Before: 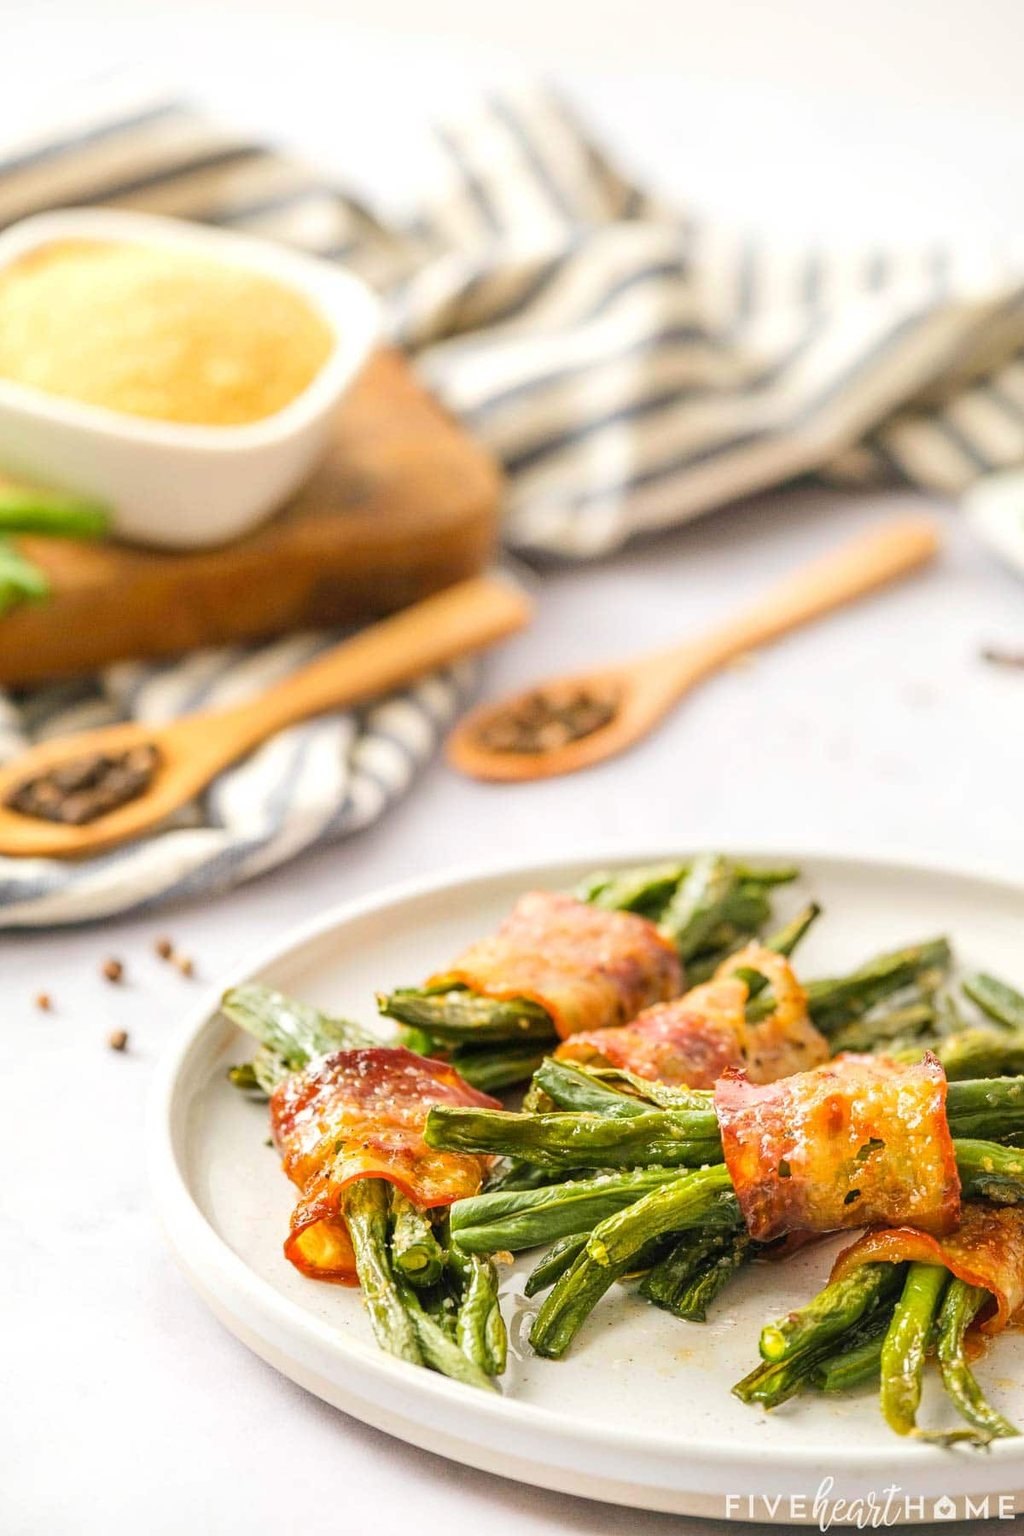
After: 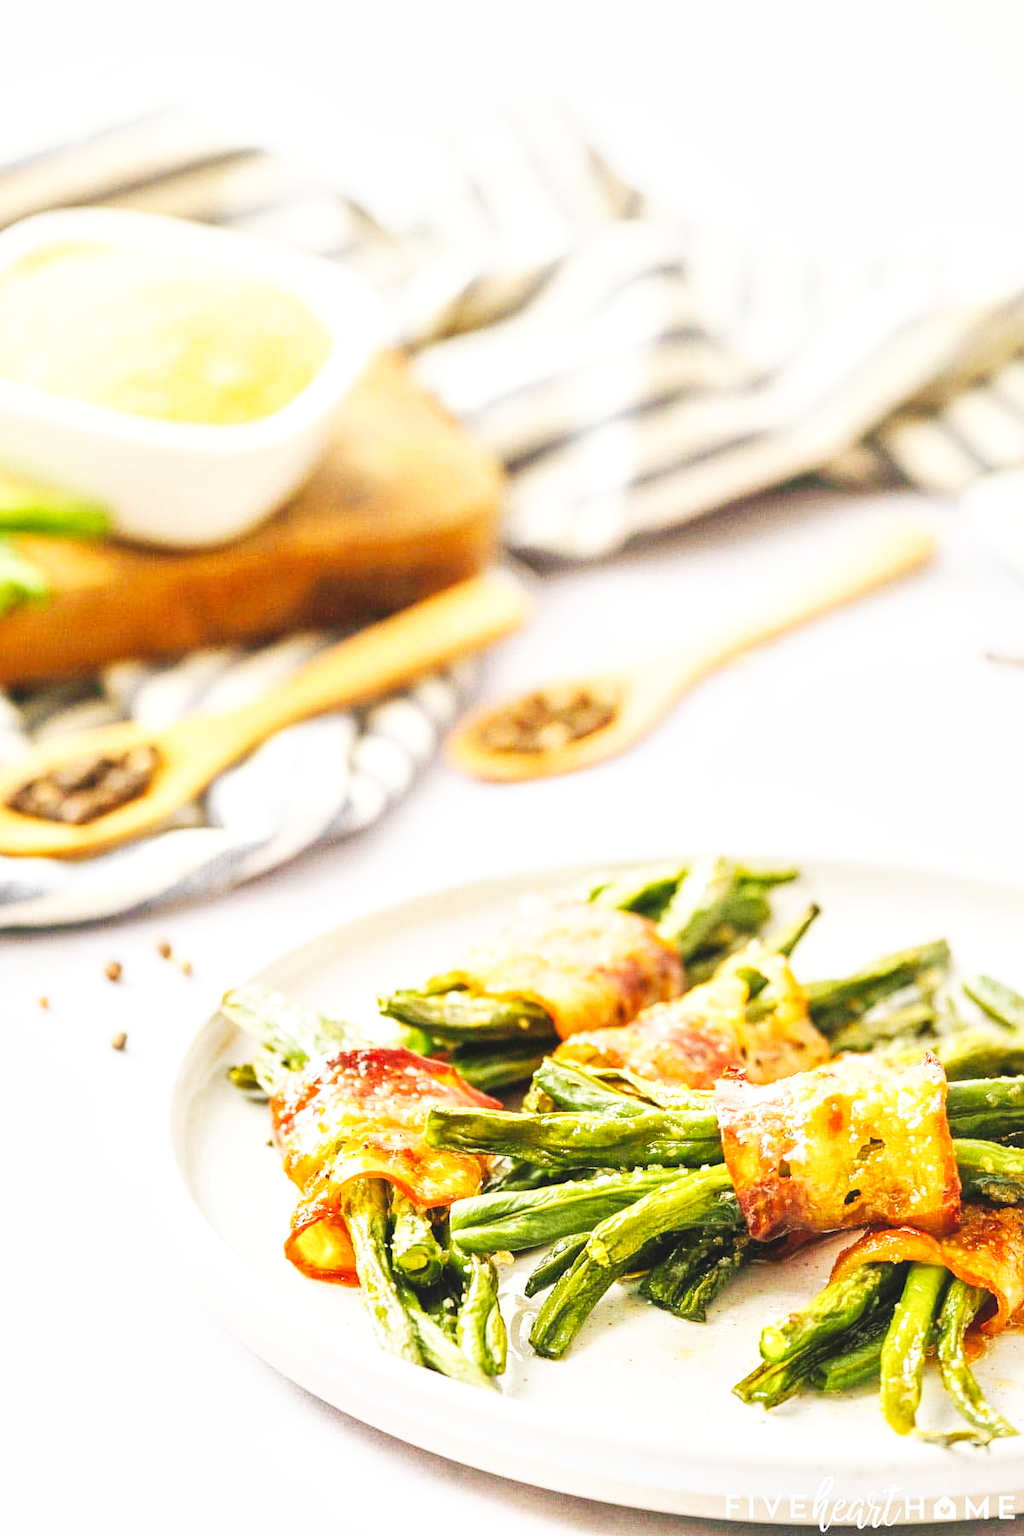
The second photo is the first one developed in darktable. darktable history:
local contrast: mode bilateral grid, contrast 20, coarseness 50, detail 120%, midtone range 0.2
exposure: black level correction -0.014, exposure -0.193 EV, compensate highlight preservation false
base curve: curves: ch0 [(0, 0) (0.007, 0.004) (0.027, 0.03) (0.046, 0.07) (0.207, 0.54) (0.442, 0.872) (0.673, 0.972) (1, 1)], preserve colors none
